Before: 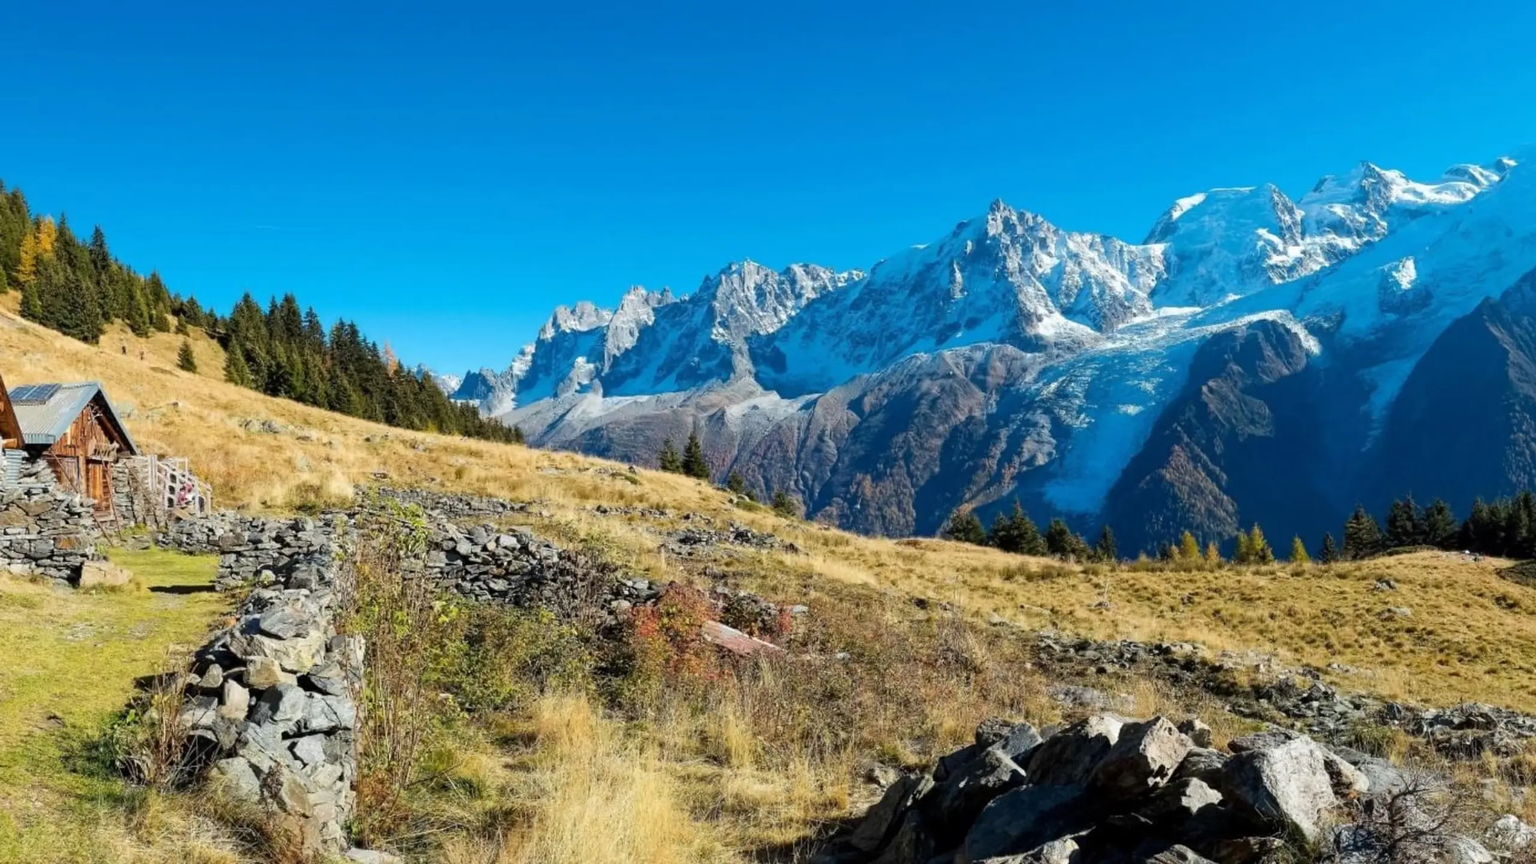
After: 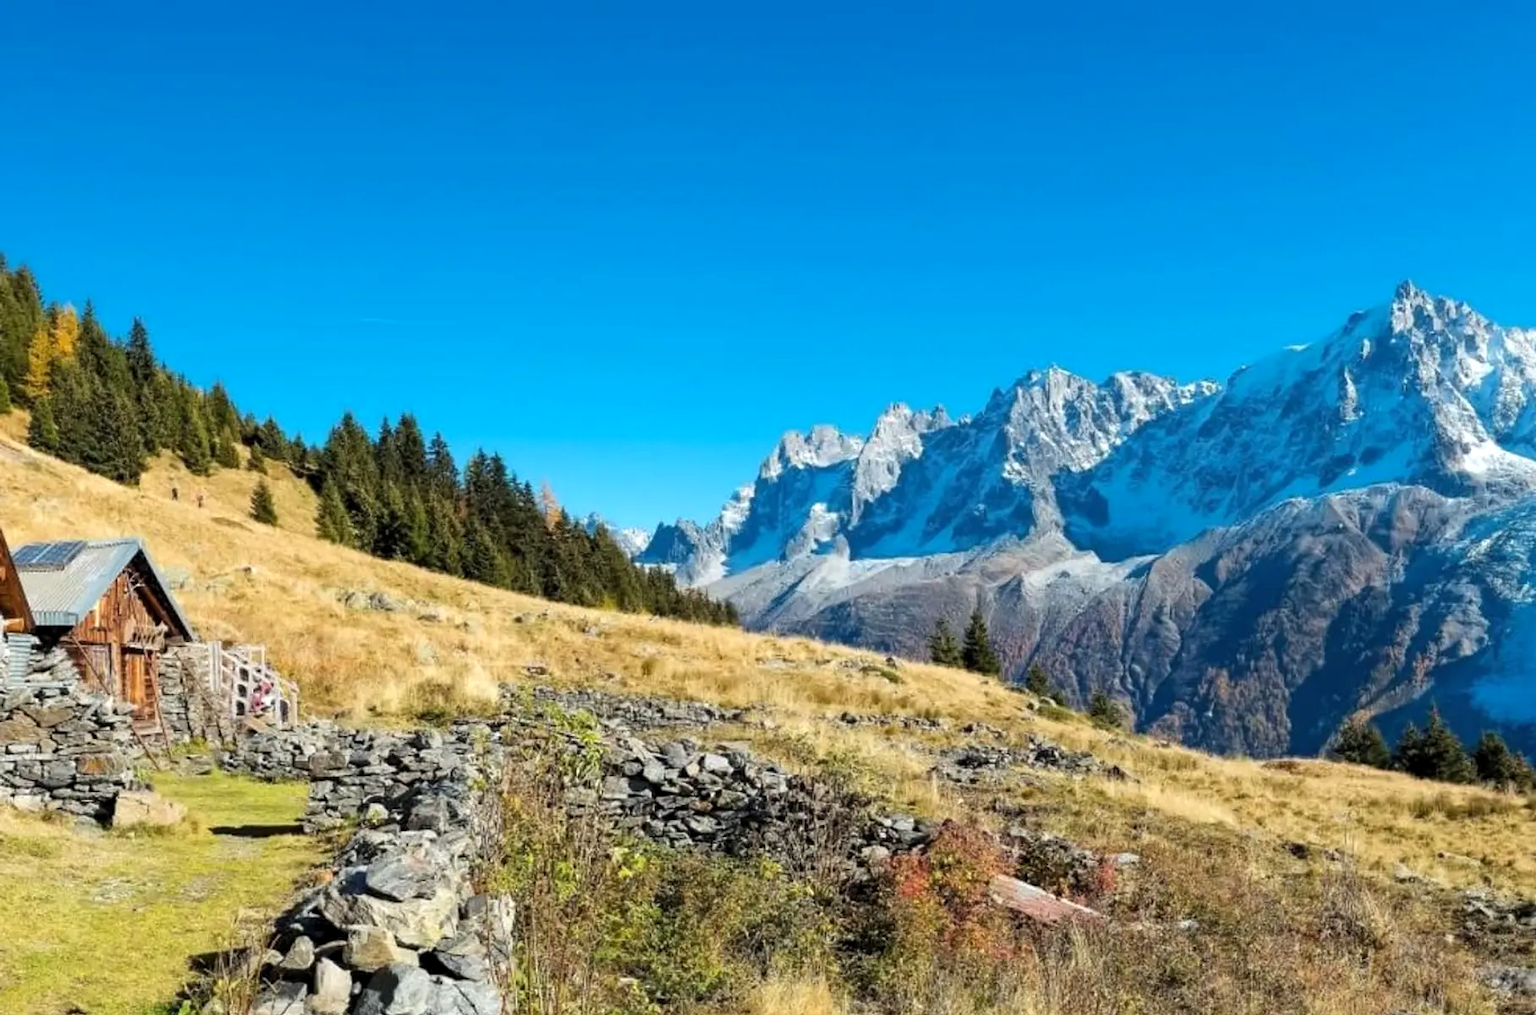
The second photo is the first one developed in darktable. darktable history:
exposure: compensate highlight preservation false
crop: right 29.053%, bottom 16.592%
levels: levels [0.016, 0.484, 0.953]
